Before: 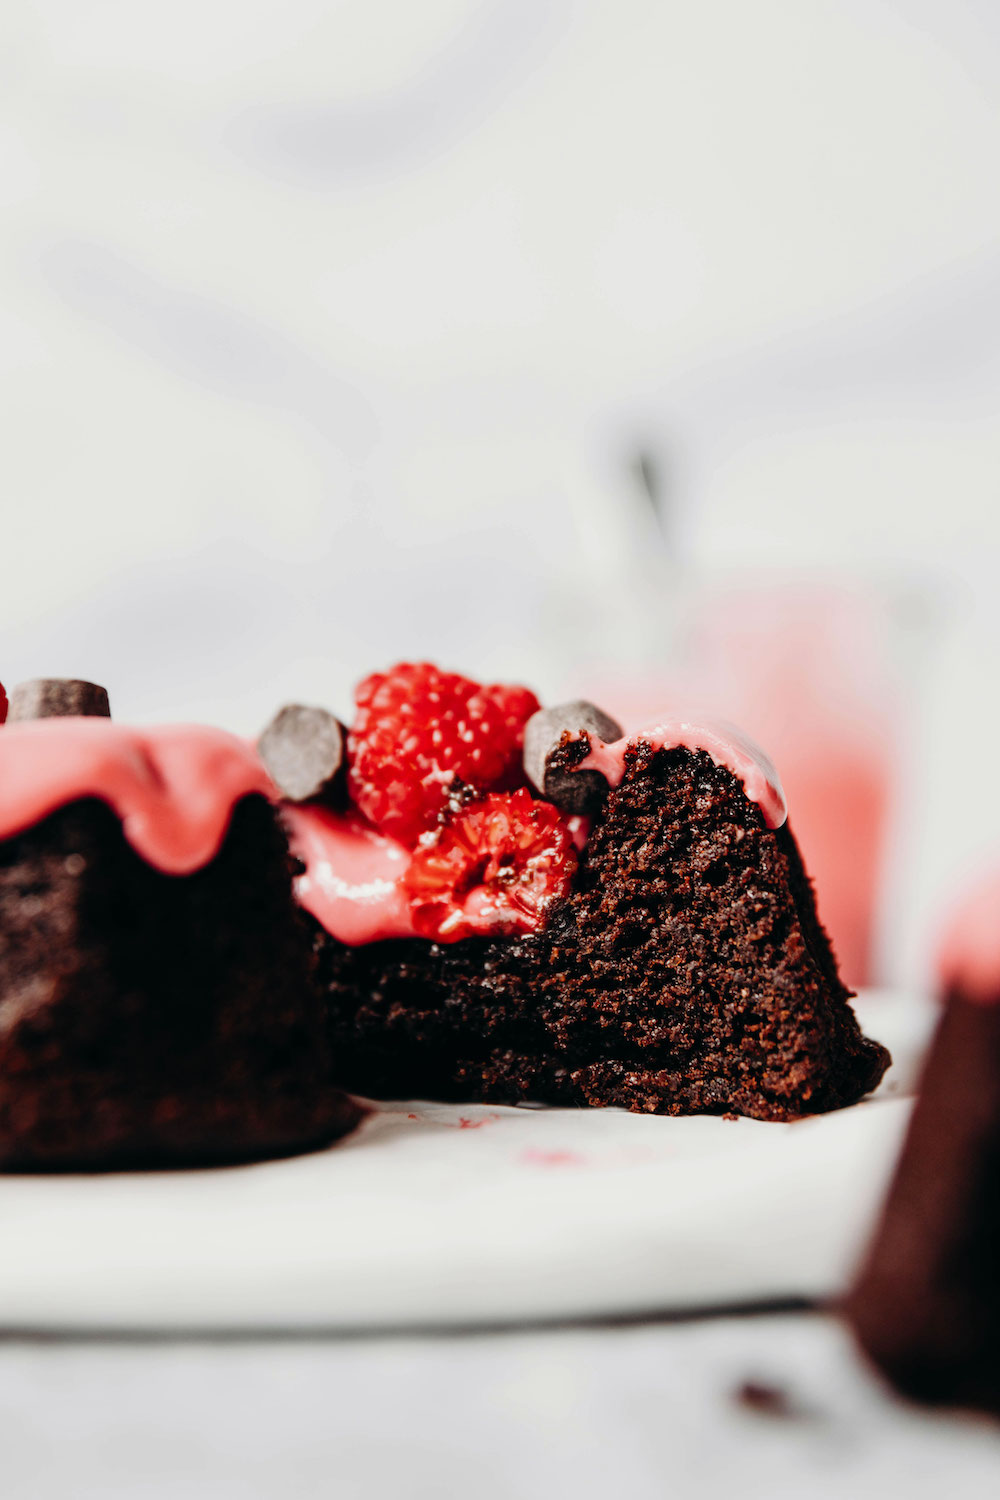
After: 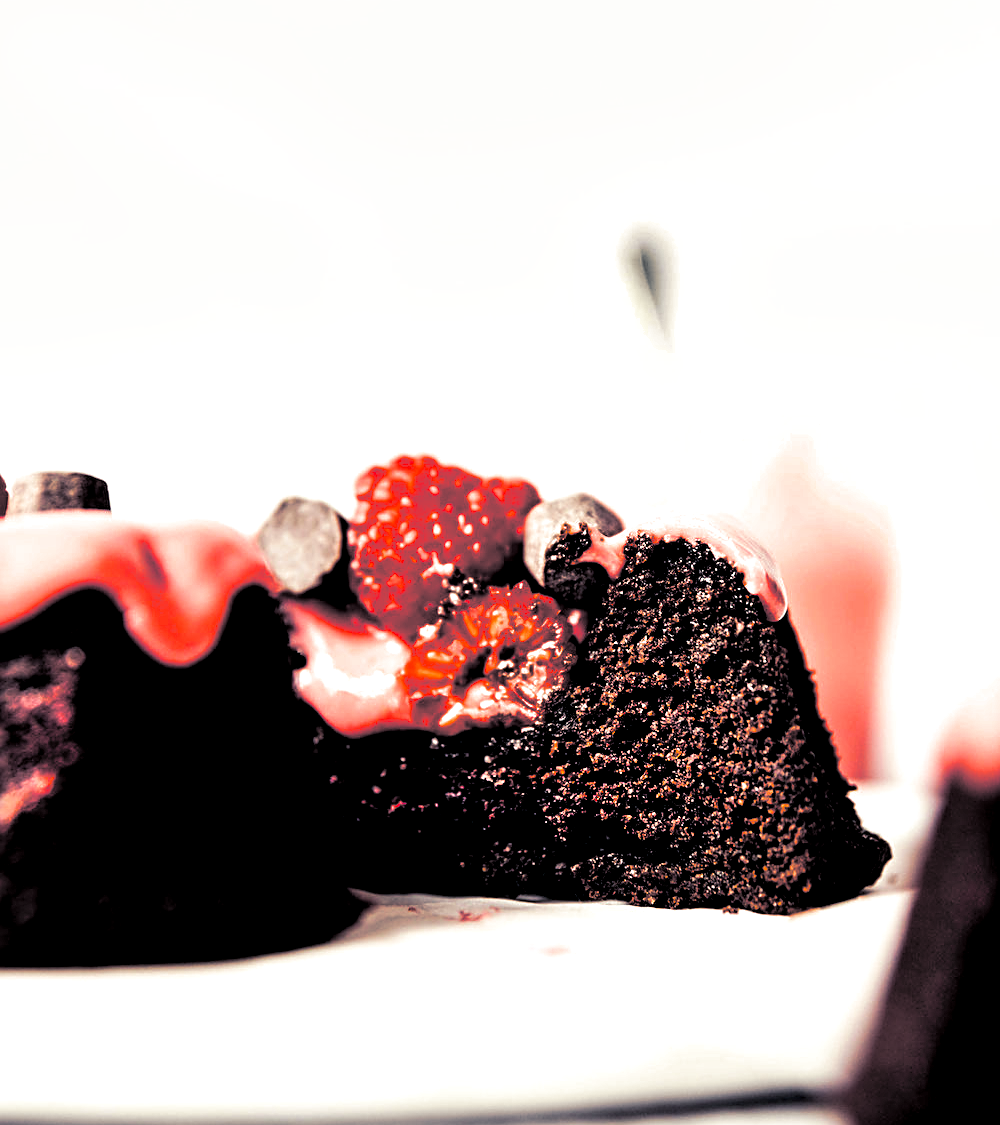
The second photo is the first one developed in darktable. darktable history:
crop: top 13.819%, bottom 11.169%
white balance: red 0.976, blue 1.04
color balance rgb: shadows lift › luminance -21.66%, shadows lift › chroma 8.98%, shadows lift › hue 283.37°, power › chroma 1.55%, power › hue 25.59°, highlights gain › luminance 6.08%, highlights gain › chroma 2.55%, highlights gain › hue 90°, global offset › luminance -0.87%, perceptual saturation grading › global saturation 27.49%, perceptual saturation grading › highlights -28.39%, perceptual saturation grading › mid-tones 15.22%, perceptual saturation grading › shadows 33.98%, perceptual brilliance grading › highlights 10%, perceptual brilliance grading › mid-tones 5%
split-toning: shadows › hue 205.2°, shadows › saturation 0.29, highlights › hue 50.4°, highlights › saturation 0.38, balance -49.9
shadows and highlights: radius 44.78, white point adjustment 6.64, compress 79.65%, highlights color adjustment 78.42%, soften with gaussian
sharpen: on, module defaults
local contrast: highlights 100%, shadows 100%, detail 120%, midtone range 0.2
